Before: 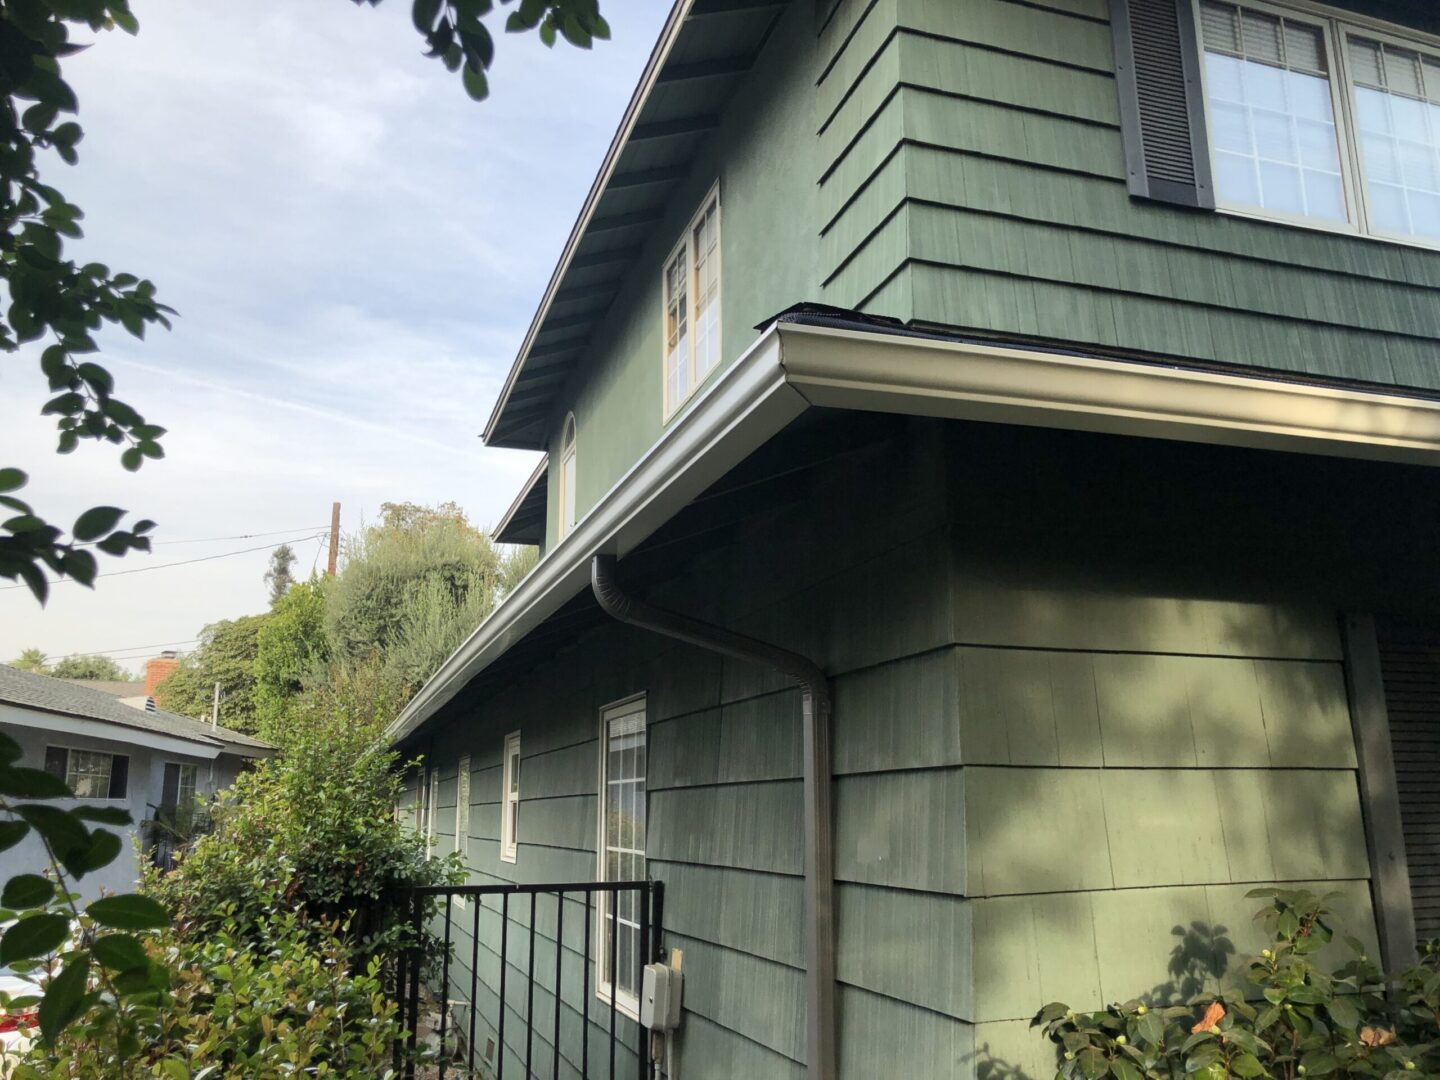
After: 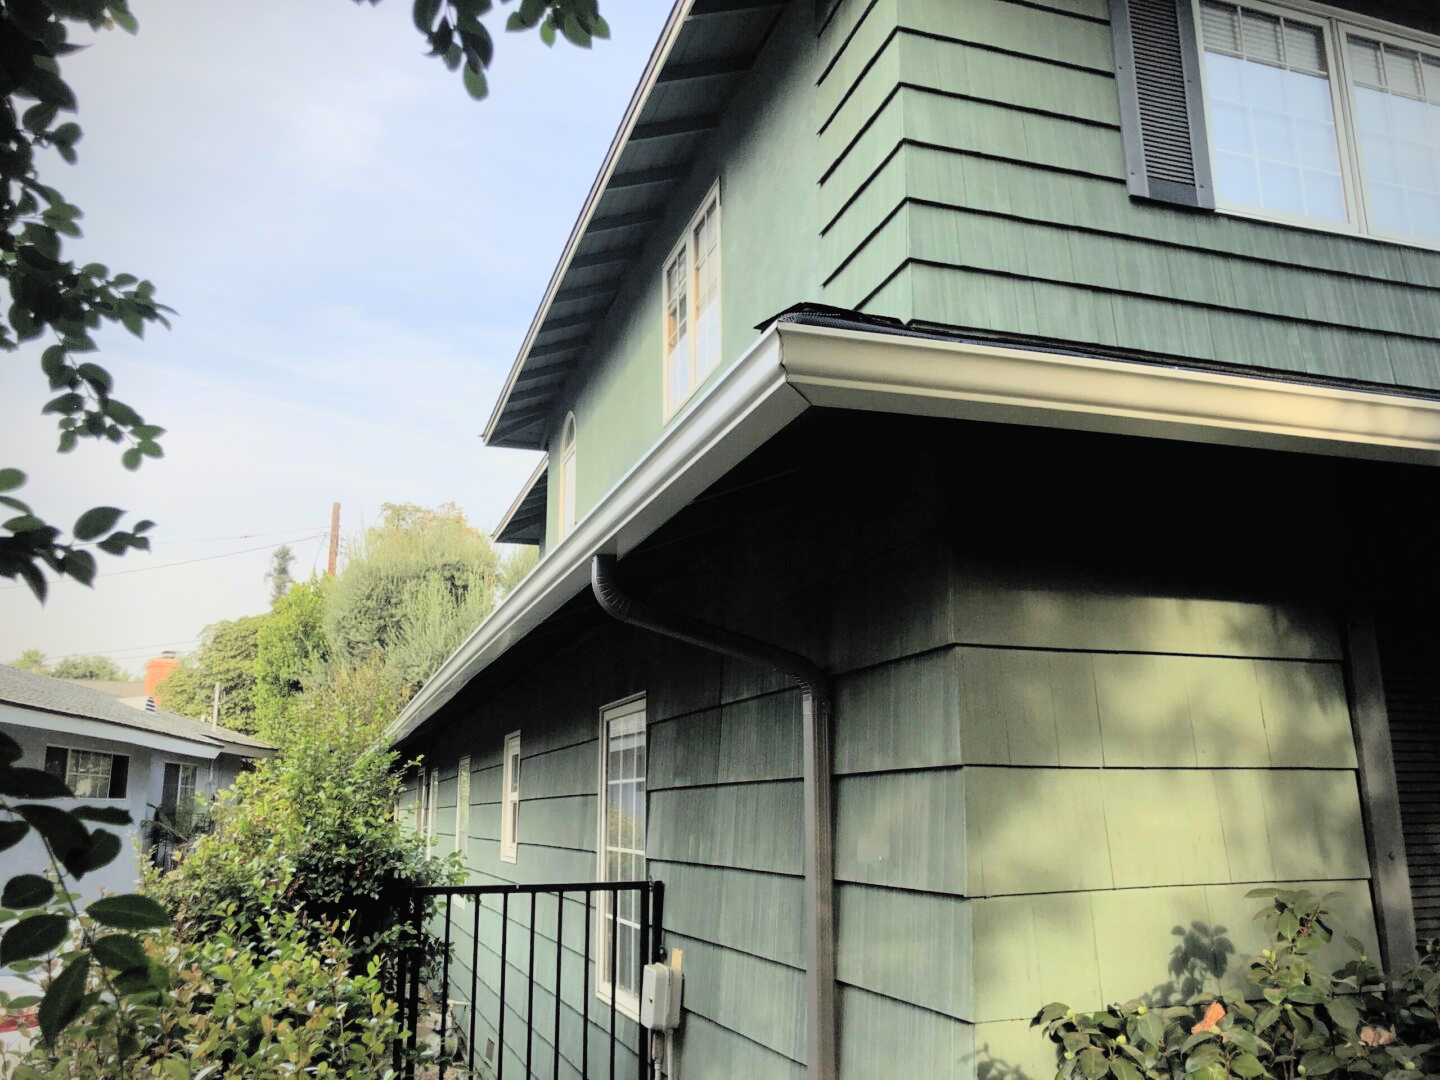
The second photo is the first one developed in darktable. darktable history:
vignetting: fall-off radius 61.16%
filmic rgb: black relative exposure -7.74 EV, white relative exposure 4.35 EV, threshold 6 EV, hardness 3.75, latitude 49.24%, contrast 1.101, color science v6 (2022), enable highlight reconstruction true
contrast brightness saturation: contrast 0.099, brightness 0.315, saturation 0.15
